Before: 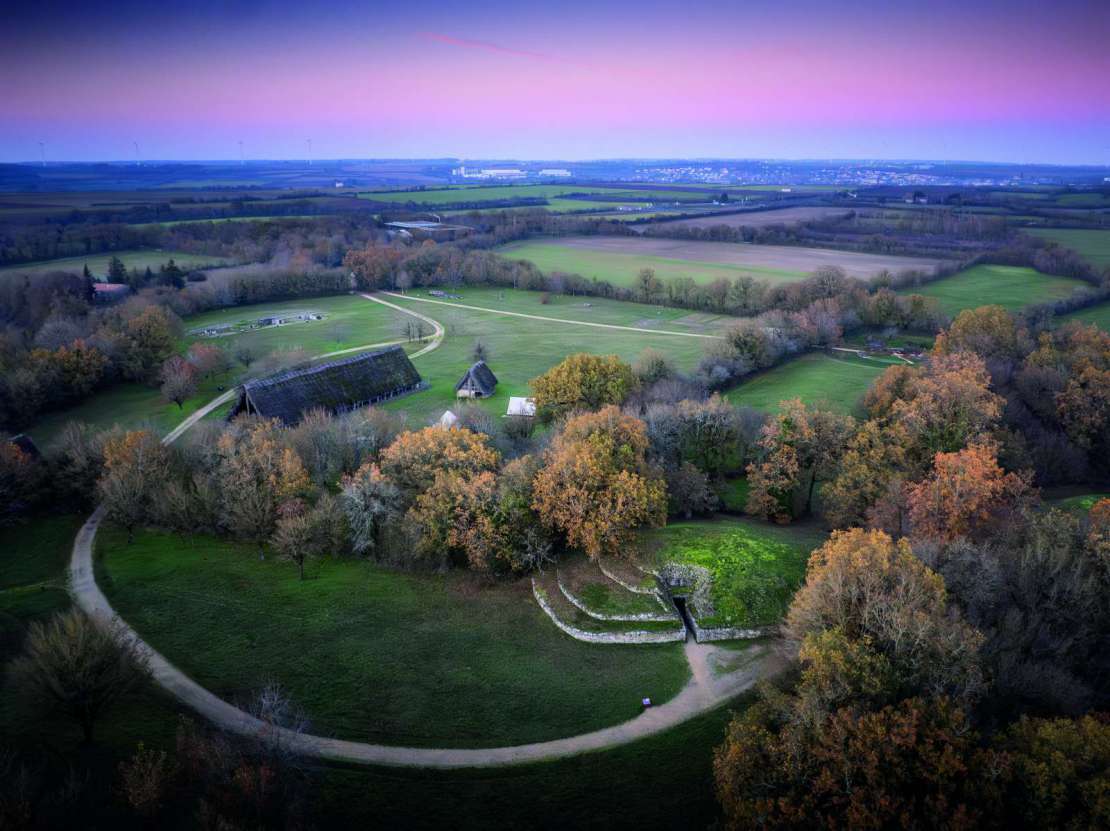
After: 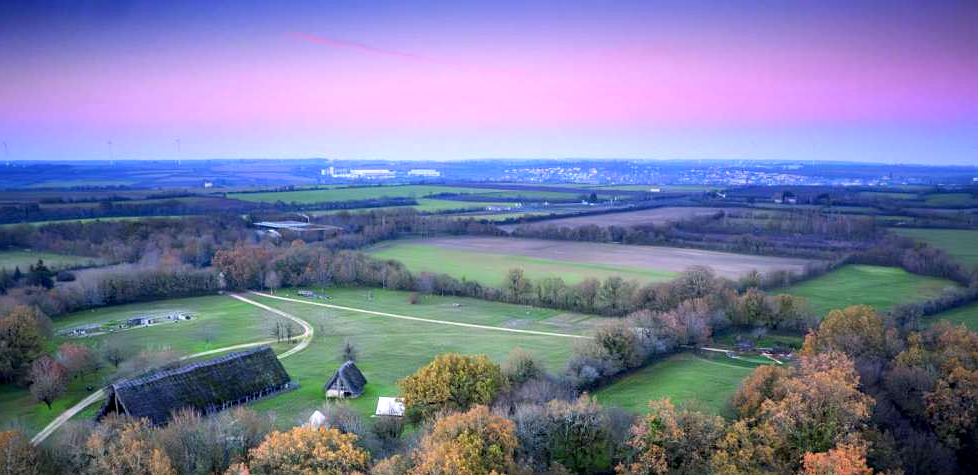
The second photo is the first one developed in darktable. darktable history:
sharpen: amount 0.2
exposure: black level correction 0.003, exposure 0.383 EV, compensate highlight preservation false
crop and rotate: left 11.812%, bottom 42.776%
